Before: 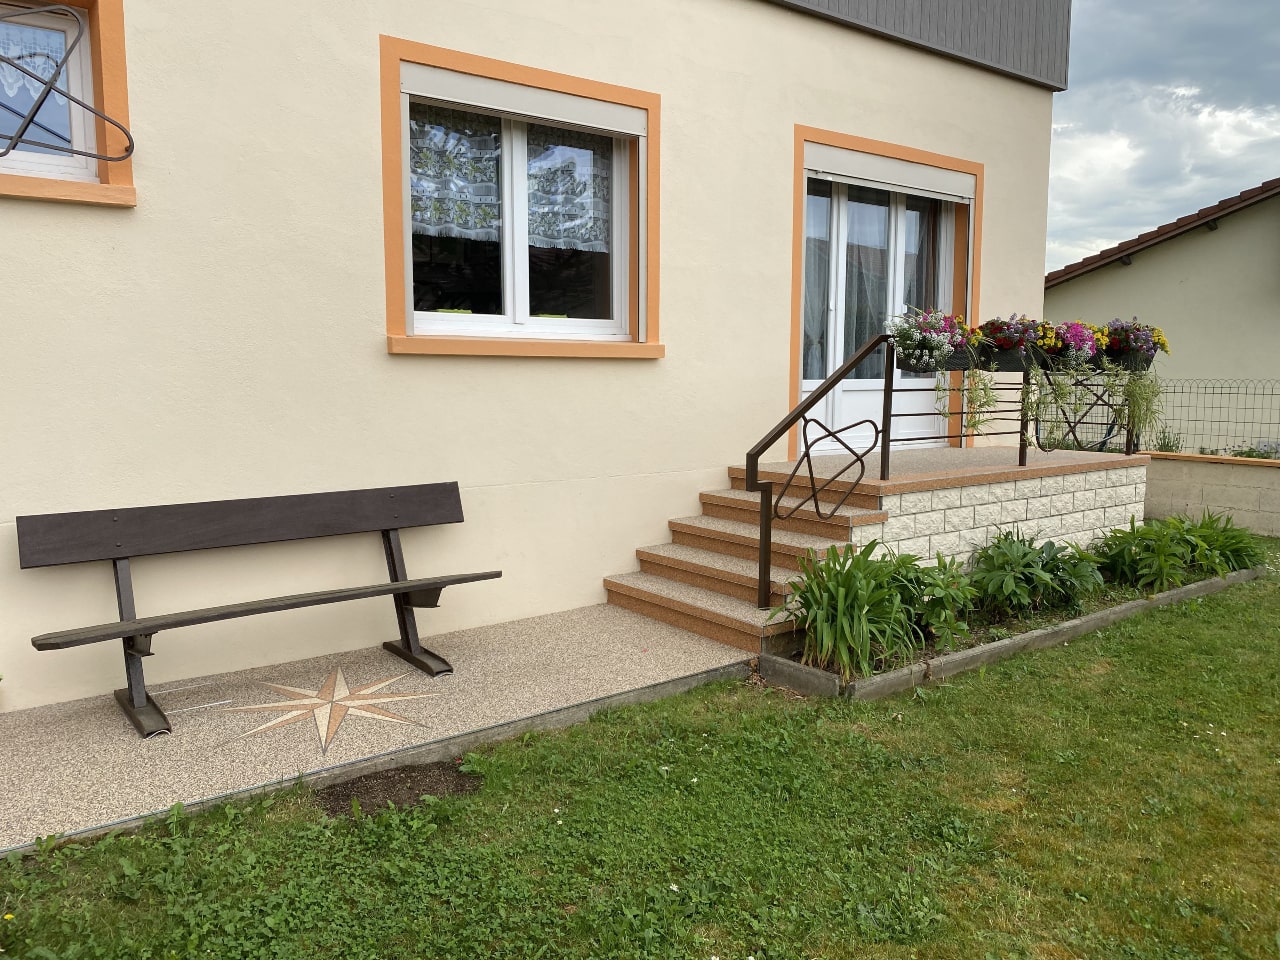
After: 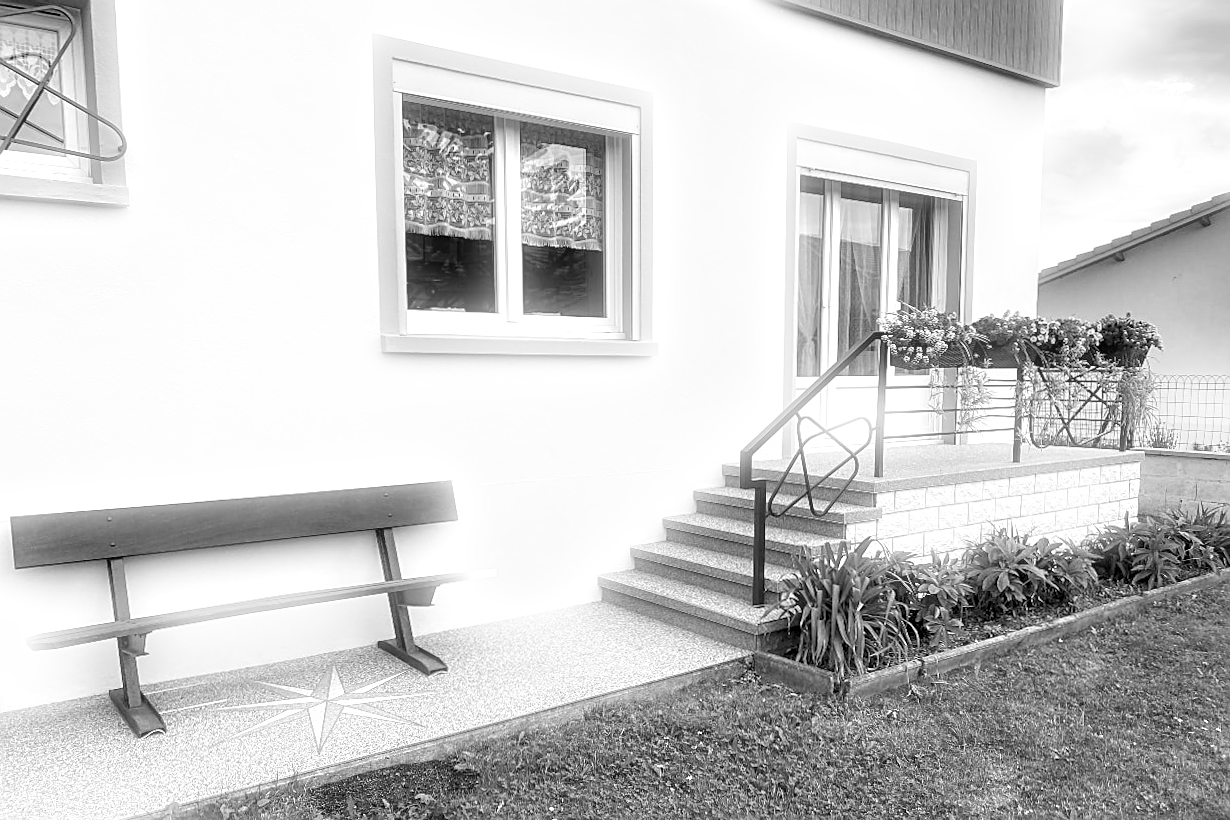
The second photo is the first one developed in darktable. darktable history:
crop and rotate: angle 0.2°, left 0.275%, right 3.127%, bottom 14.18%
sharpen: on, module defaults
local contrast: detail 135%, midtone range 0.75
monochrome: on, module defaults
color balance rgb: linear chroma grading › global chroma 8.33%, perceptual saturation grading › global saturation 18.52%, global vibrance 7.87%
rgb levels: mode RGB, independent channels, levels [[0, 0.474, 1], [0, 0.5, 1], [0, 0.5, 1]]
exposure: exposure 0.636 EV, compensate highlight preservation false
bloom: size 5%, threshold 95%, strength 15%
